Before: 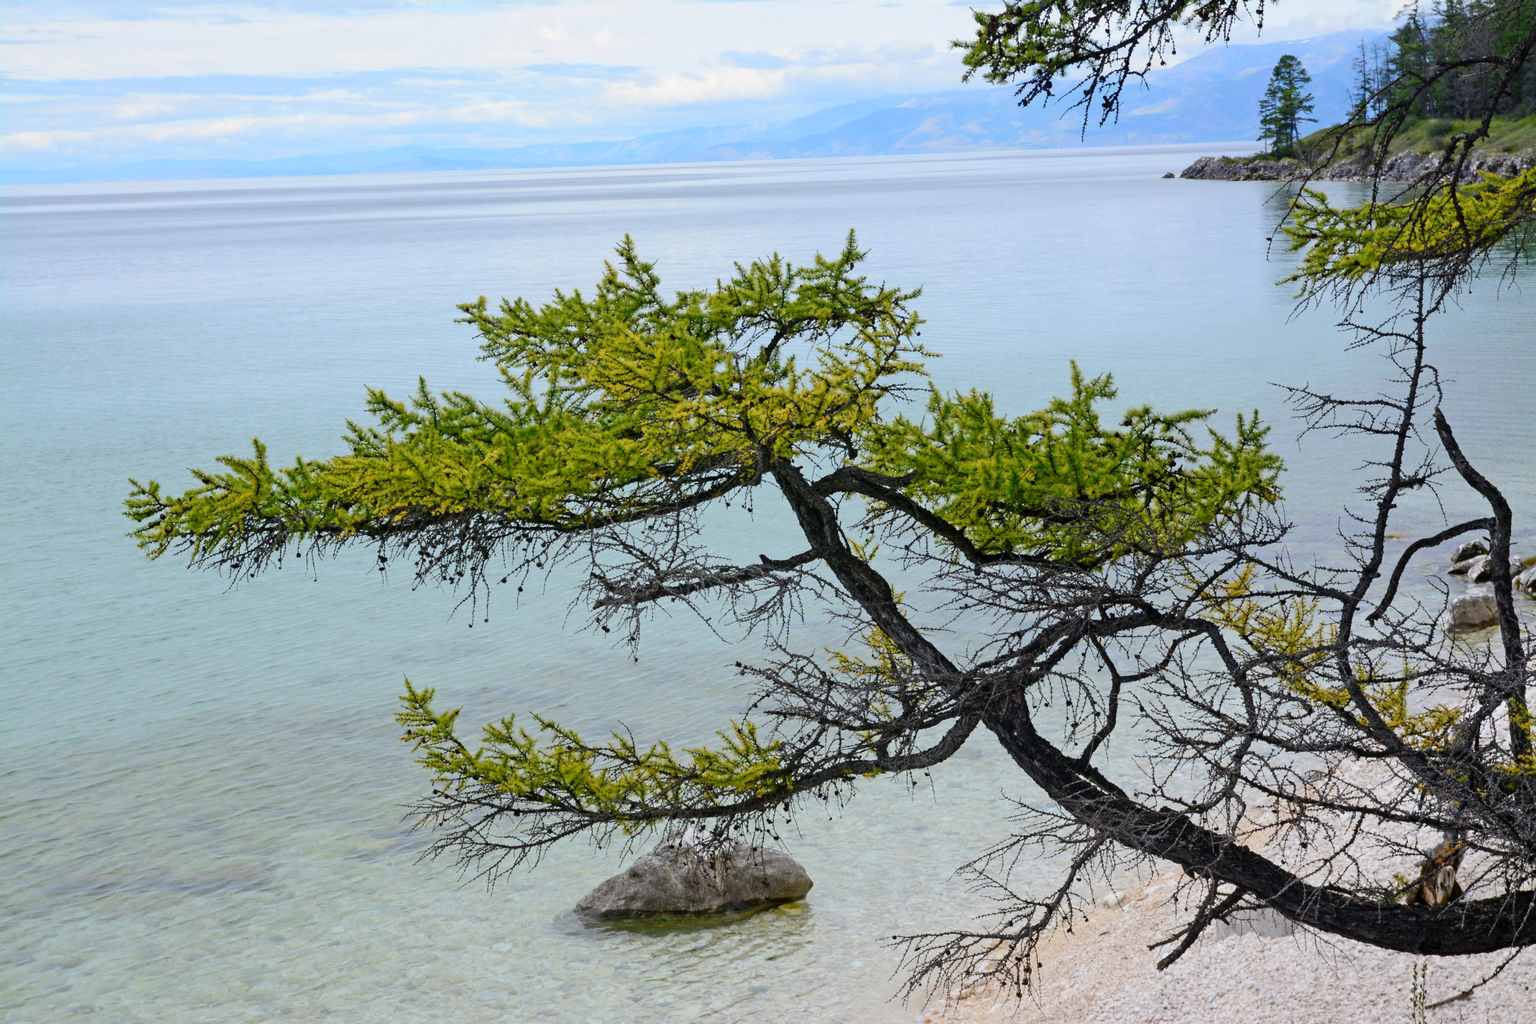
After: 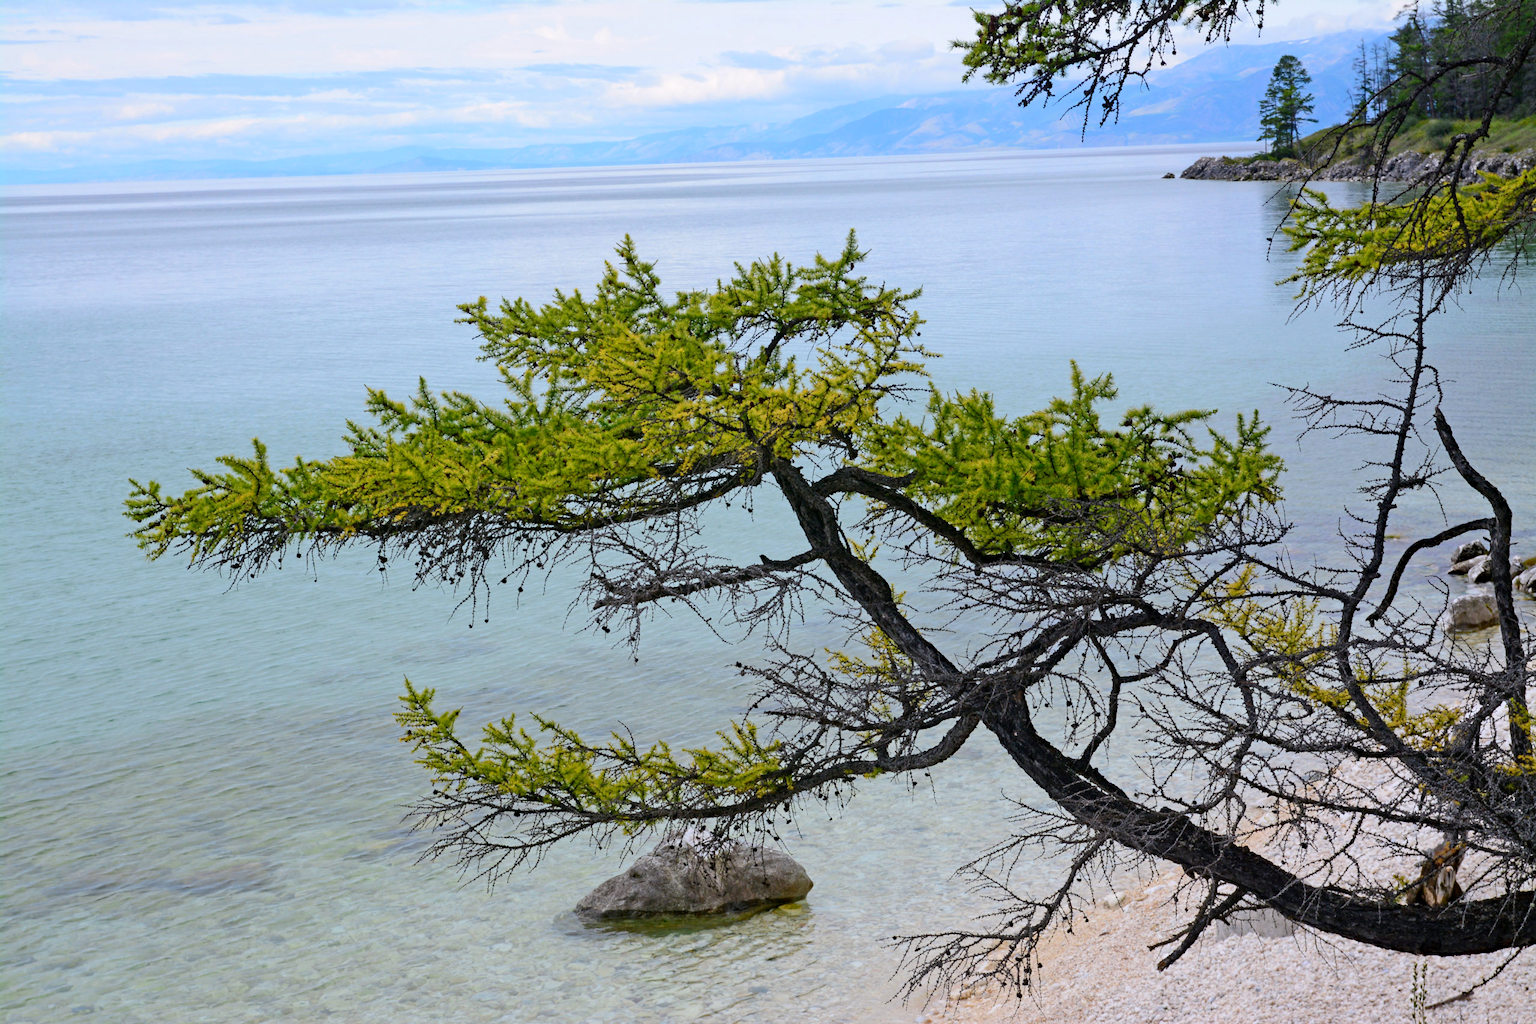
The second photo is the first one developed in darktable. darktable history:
haze removal: compatibility mode true, adaptive false
white balance: red 1.009, blue 1.027
